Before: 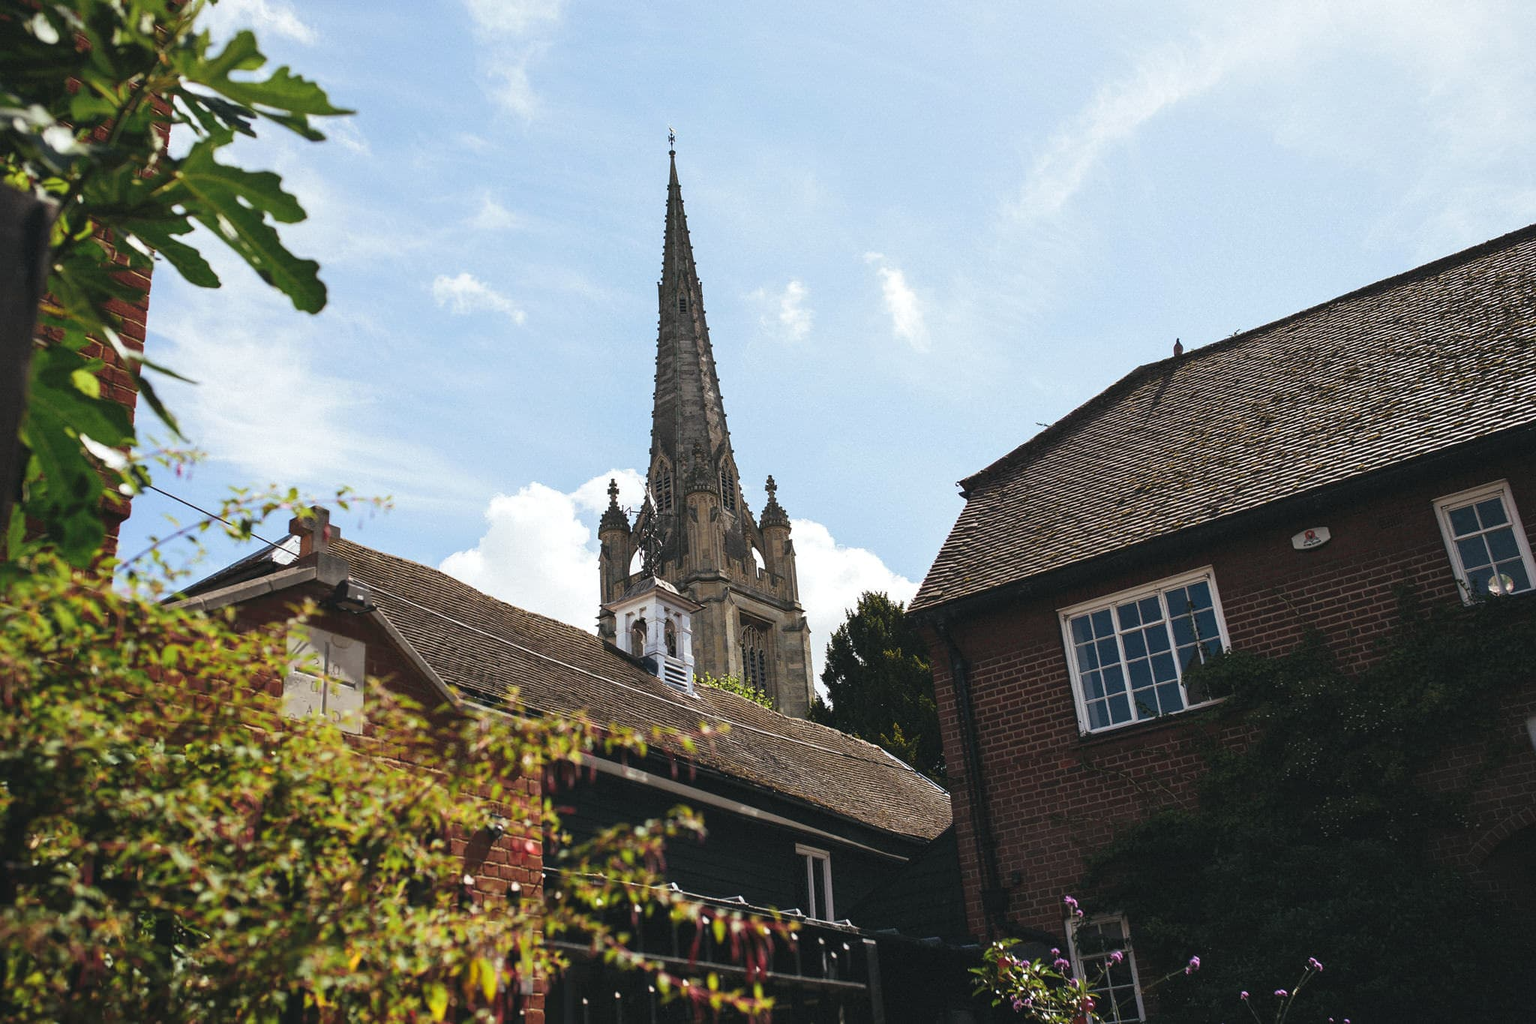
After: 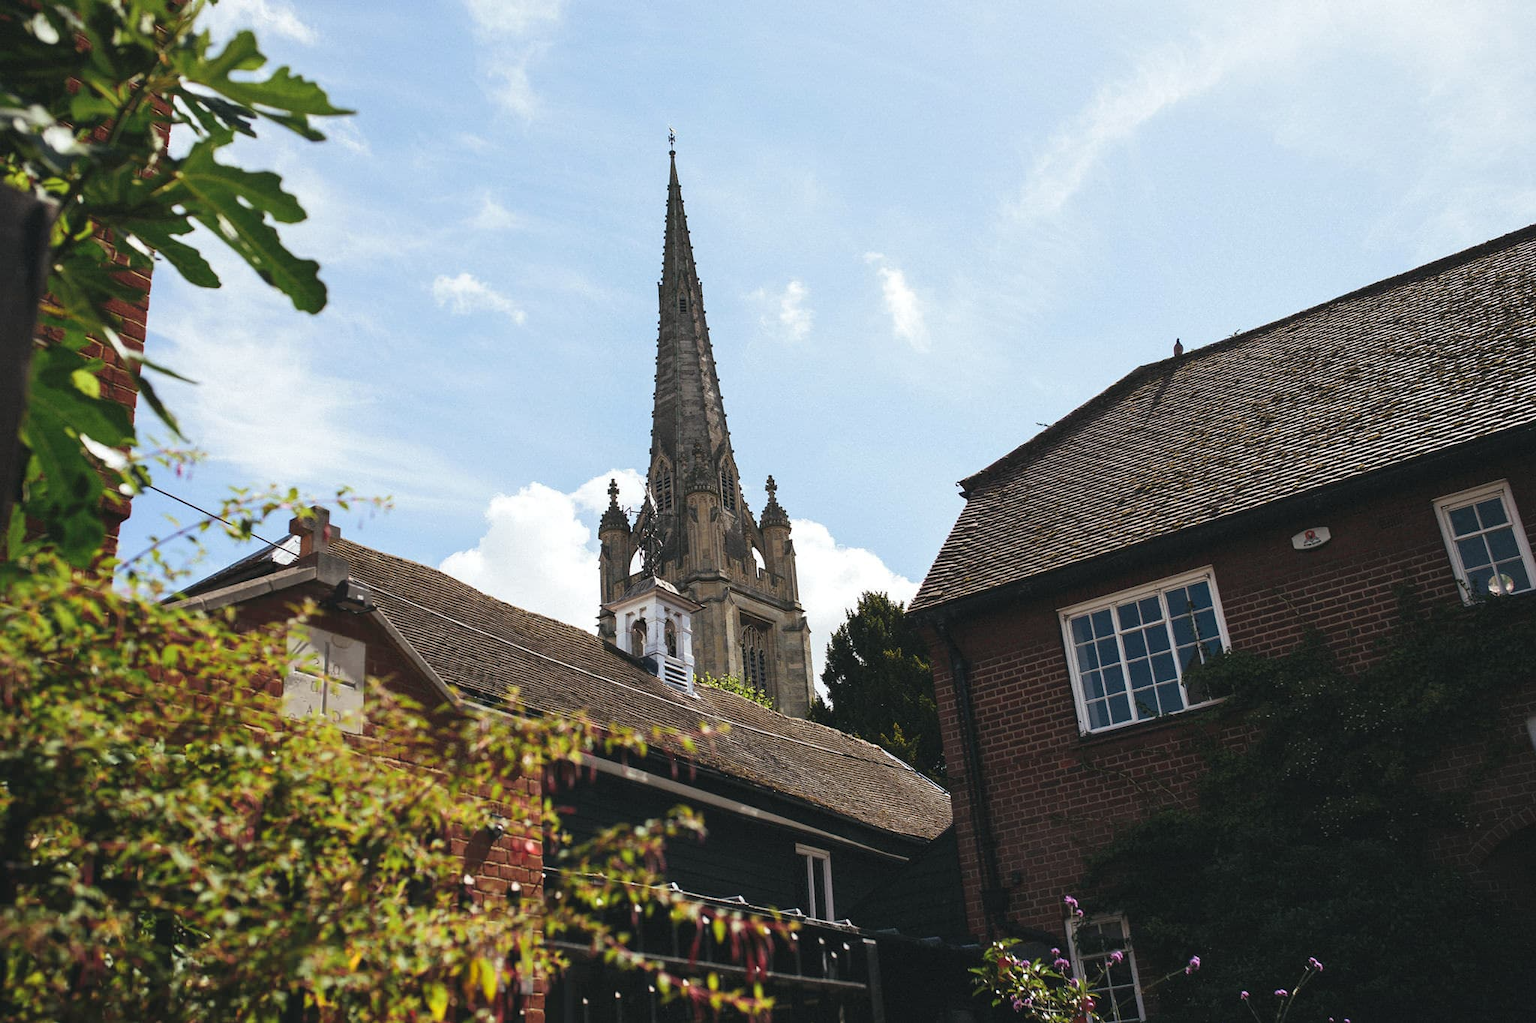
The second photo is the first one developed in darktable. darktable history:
exposure: exposure -0.002 EV, compensate highlight preservation false
